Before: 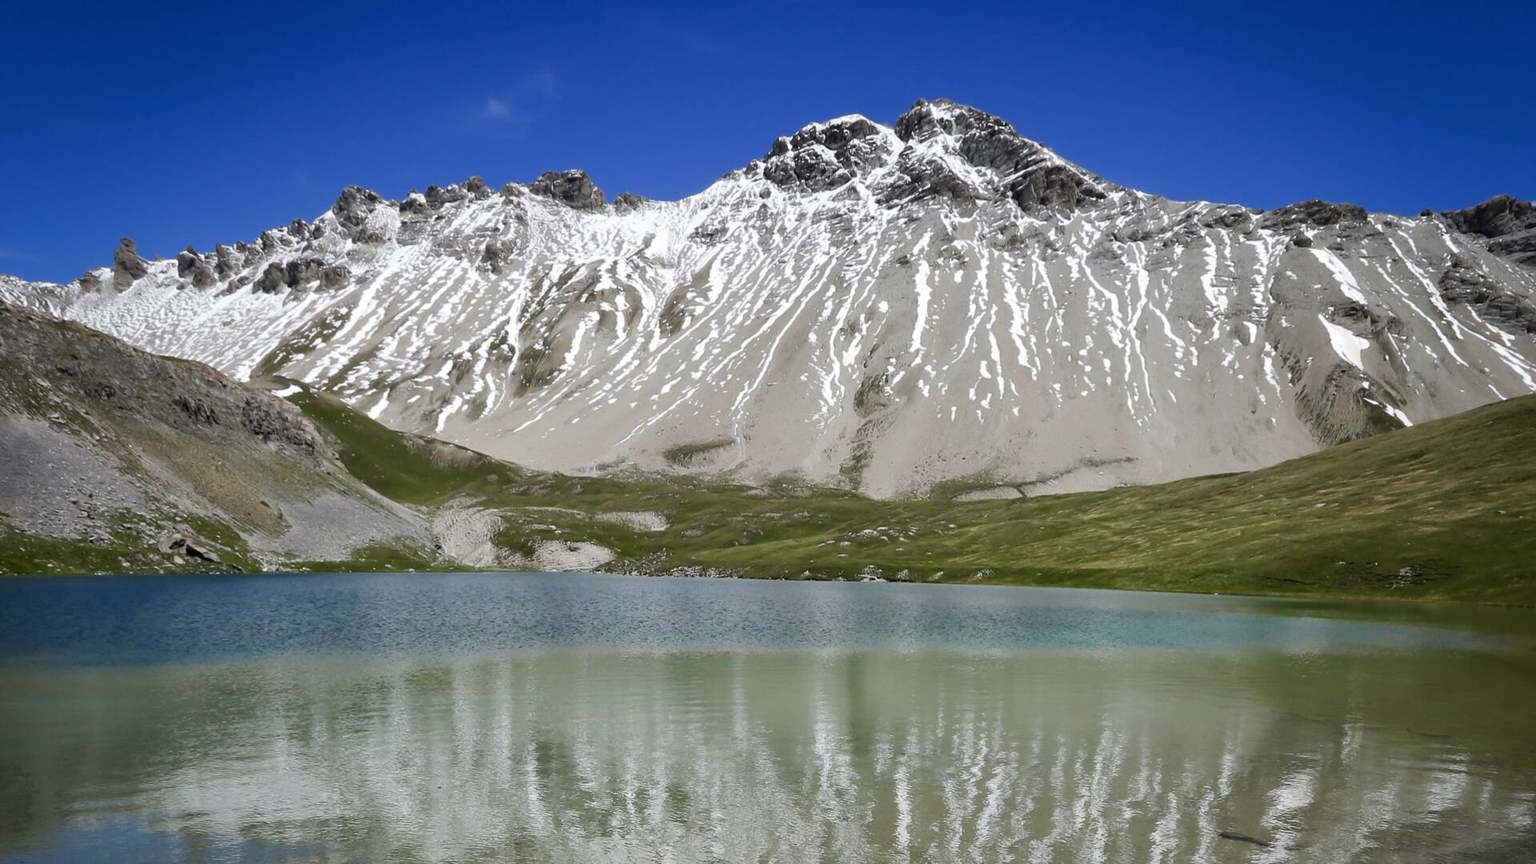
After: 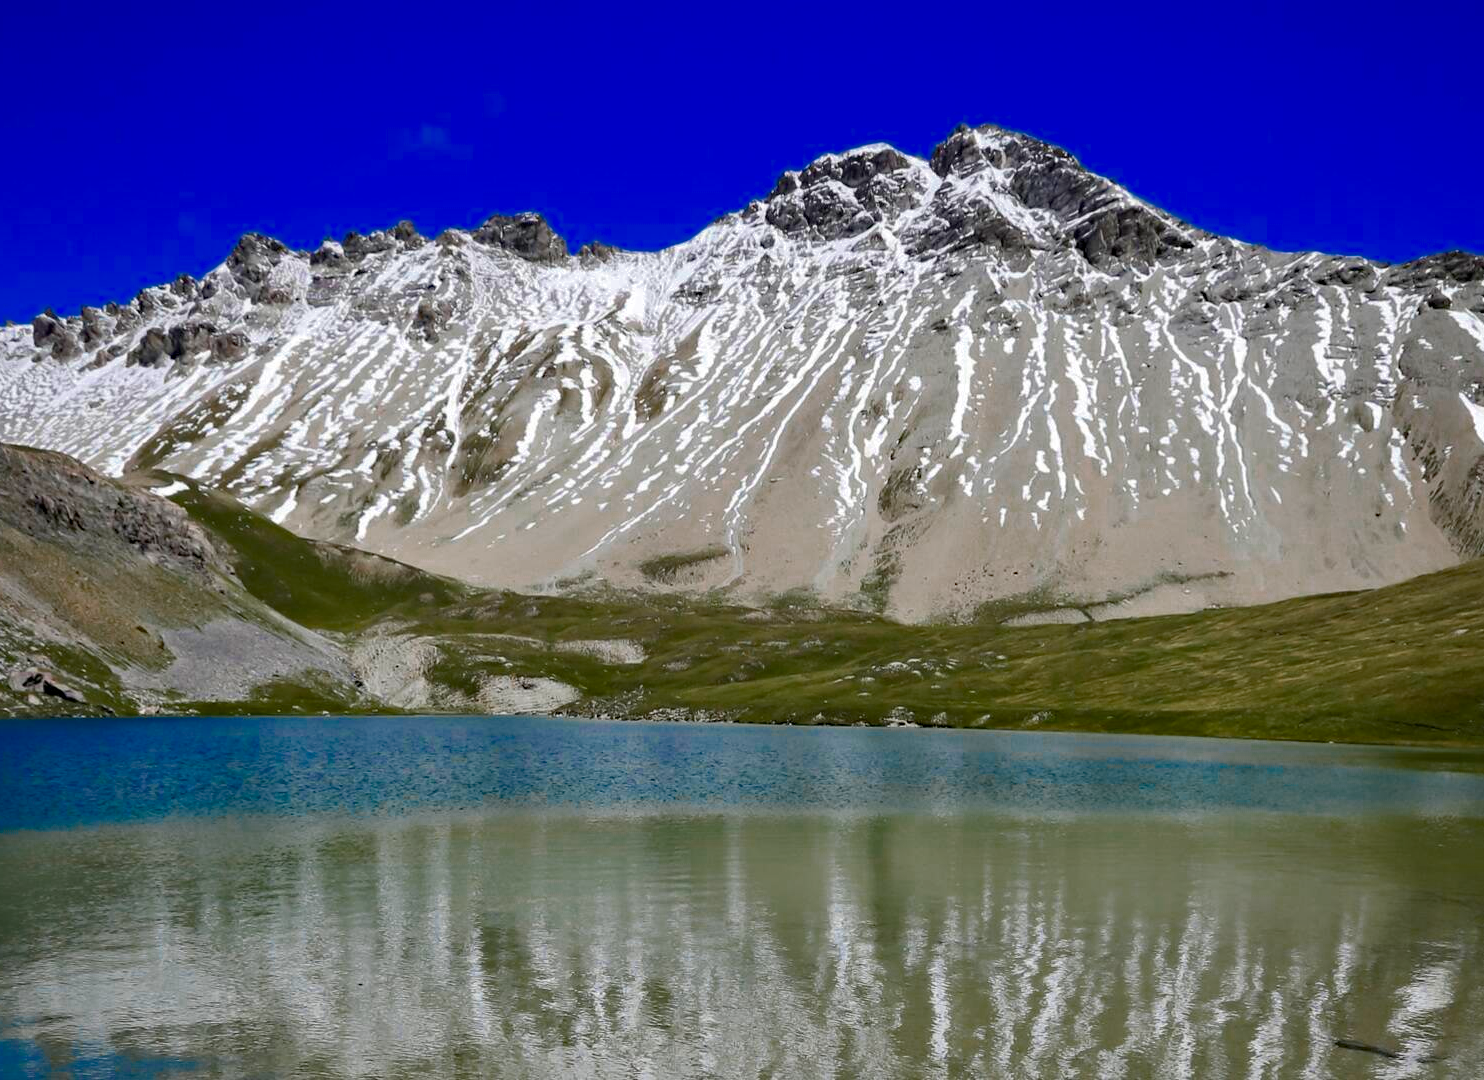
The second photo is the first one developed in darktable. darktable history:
crop: left 9.875%, right 12.79%
haze removal: strength 0.295, distance 0.256, compatibility mode true, adaptive false
color zones: curves: ch0 [(0, 0.553) (0.123, 0.58) (0.23, 0.419) (0.468, 0.155) (0.605, 0.132) (0.723, 0.063) (0.833, 0.172) (0.921, 0.468)]; ch1 [(0.025, 0.645) (0.229, 0.584) (0.326, 0.551) (0.537, 0.446) (0.599, 0.911) (0.708, 1) (0.805, 0.944)]; ch2 [(0.086, 0.468) (0.254, 0.464) (0.638, 0.564) (0.702, 0.592) (0.768, 0.564)]
